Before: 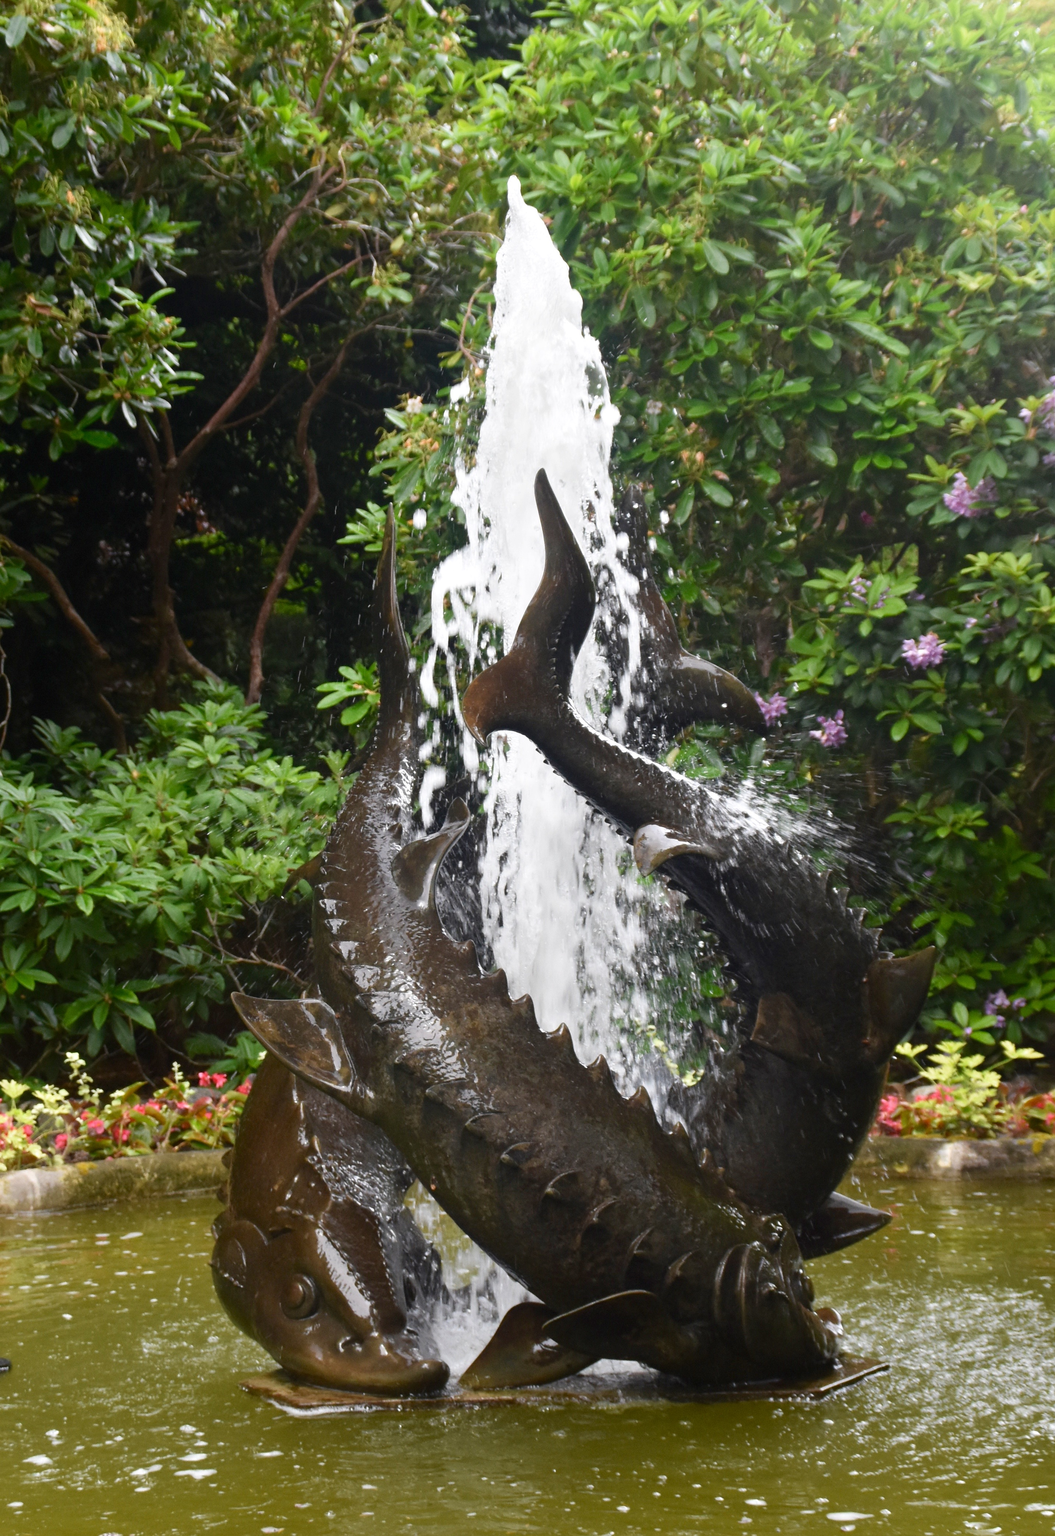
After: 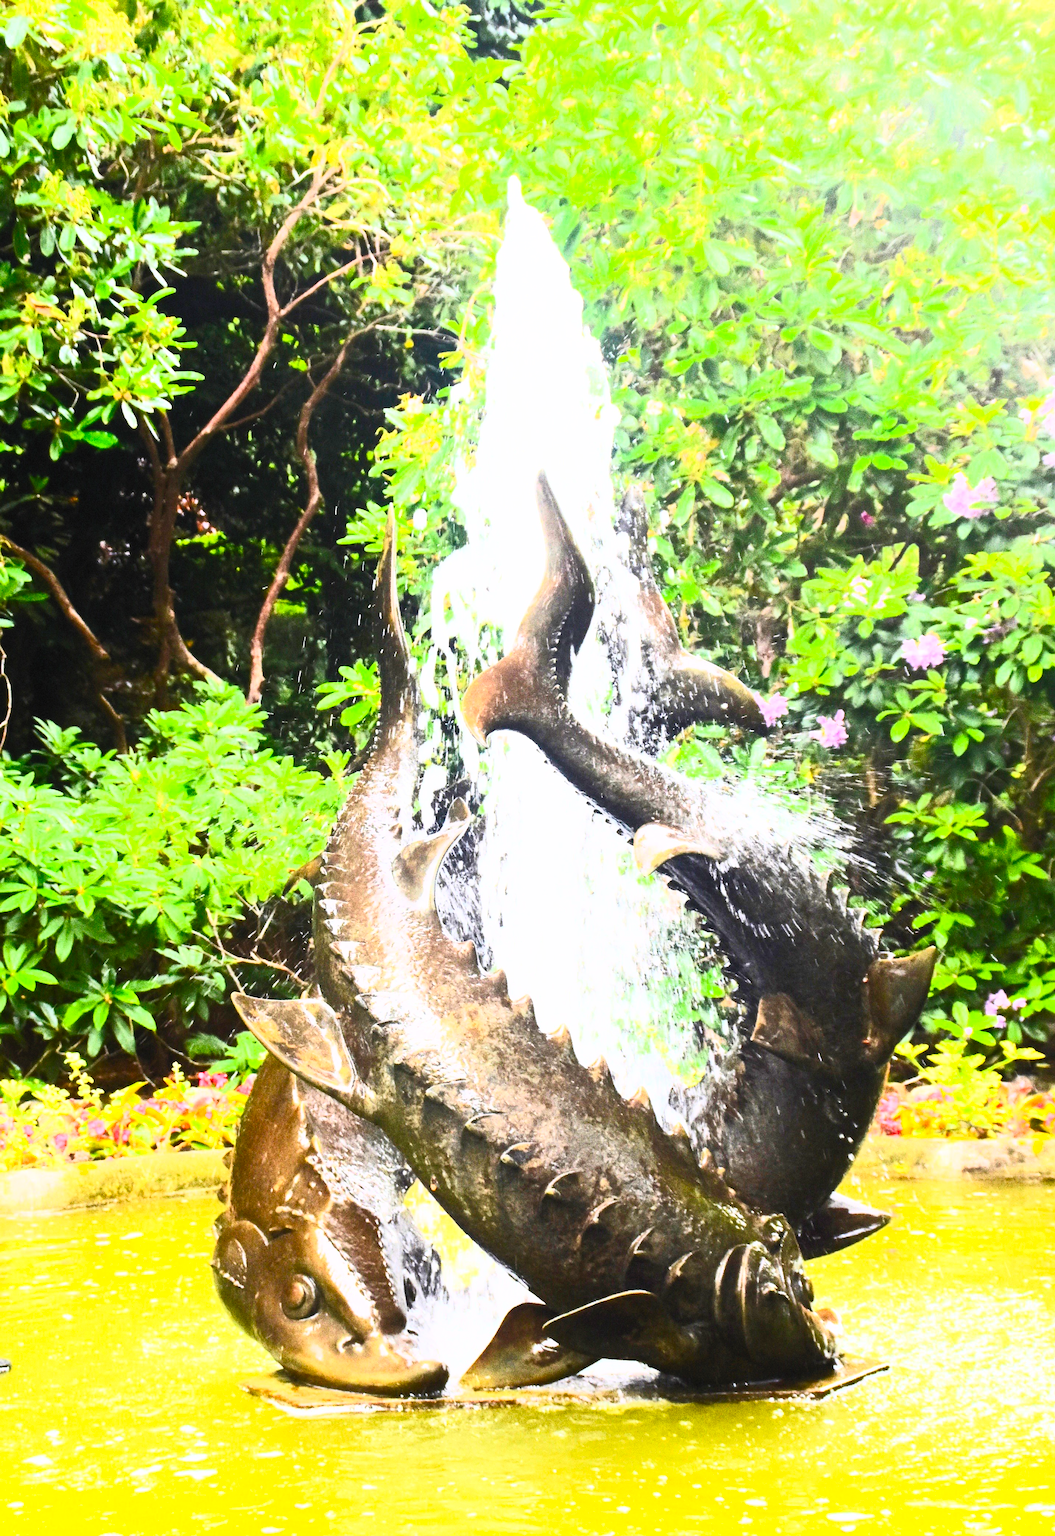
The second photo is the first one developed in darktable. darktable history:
exposure: exposure 1.998 EV, compensate highlight preservation false
filmic rgb: black relative exposure -6.1 EV, white relative exposure 6.96 EV, hardness 2.24, color science v6 (2022), iterations of high-quality reconstruction 10
contrast brightness saturation: contrast 0.825, brightness 0.609, saturation 0.579
